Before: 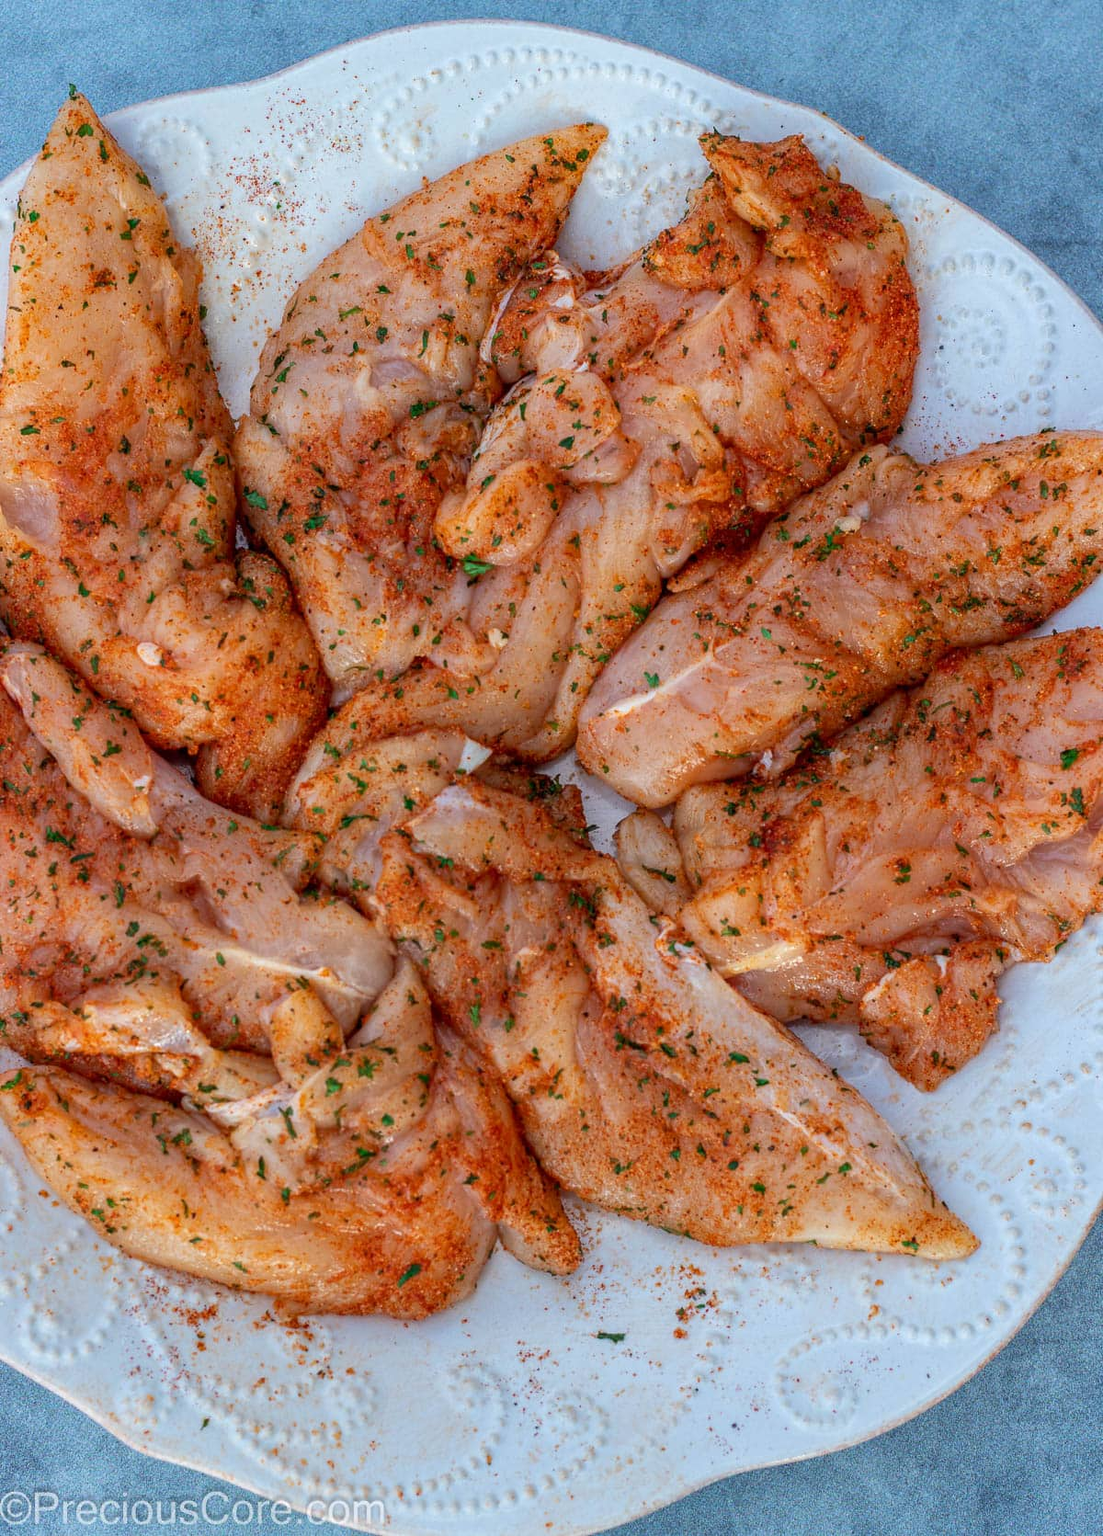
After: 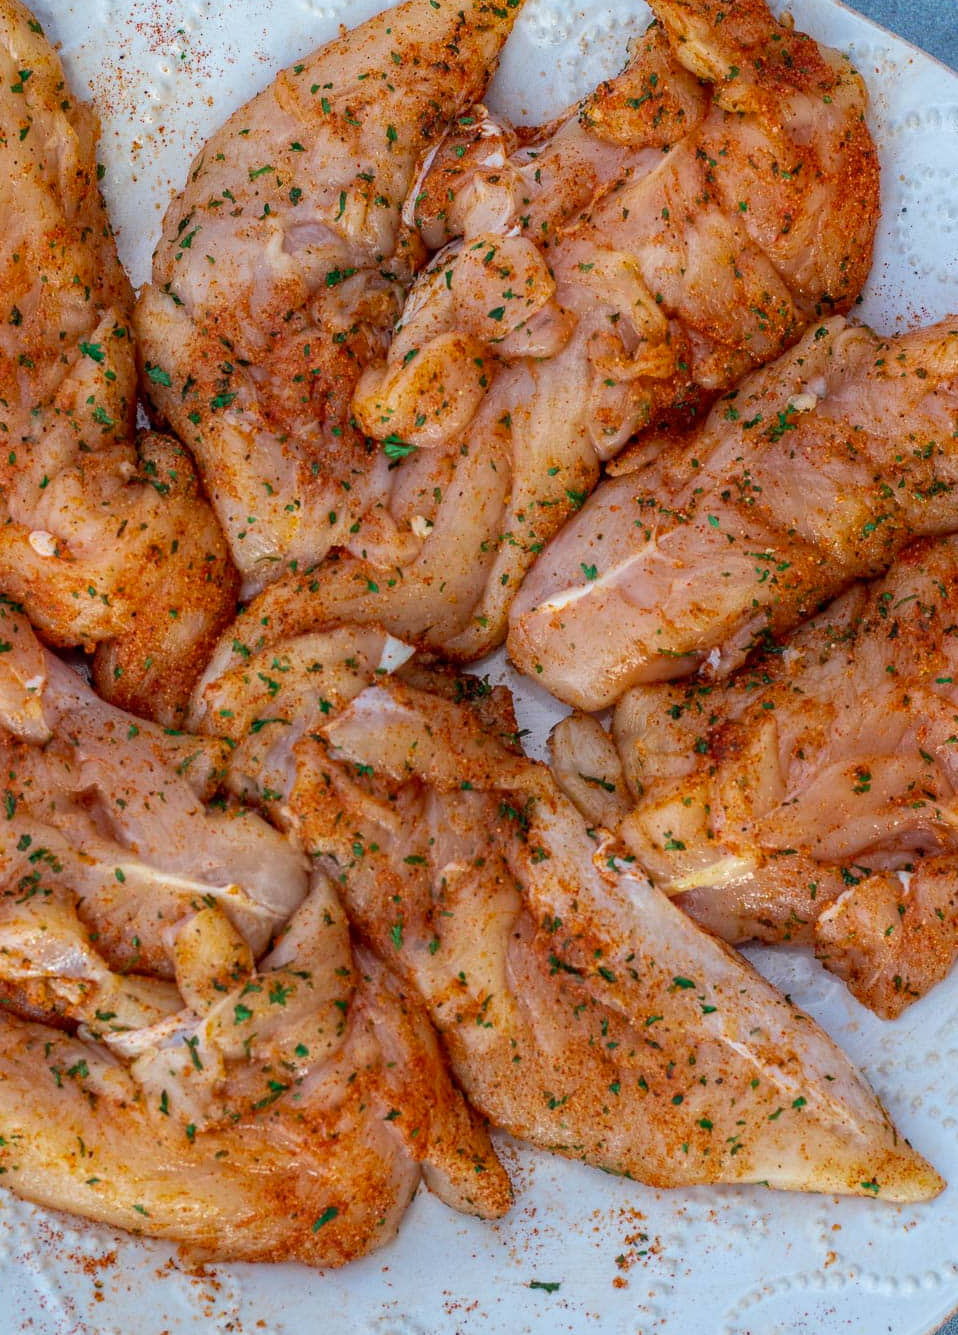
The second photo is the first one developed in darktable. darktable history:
color zones: curves: ch2 [(0, 0.5) (0.143, 0.517) (0.286, 0.571) (0.429, 0.522) (0.571, 0.5) (0.714, 0.5) (0.857, 0.5) (1, 0.5)]
crop and rotate: left 10.071%, top 10.071%, right 10.02%, bottom 10.02%
